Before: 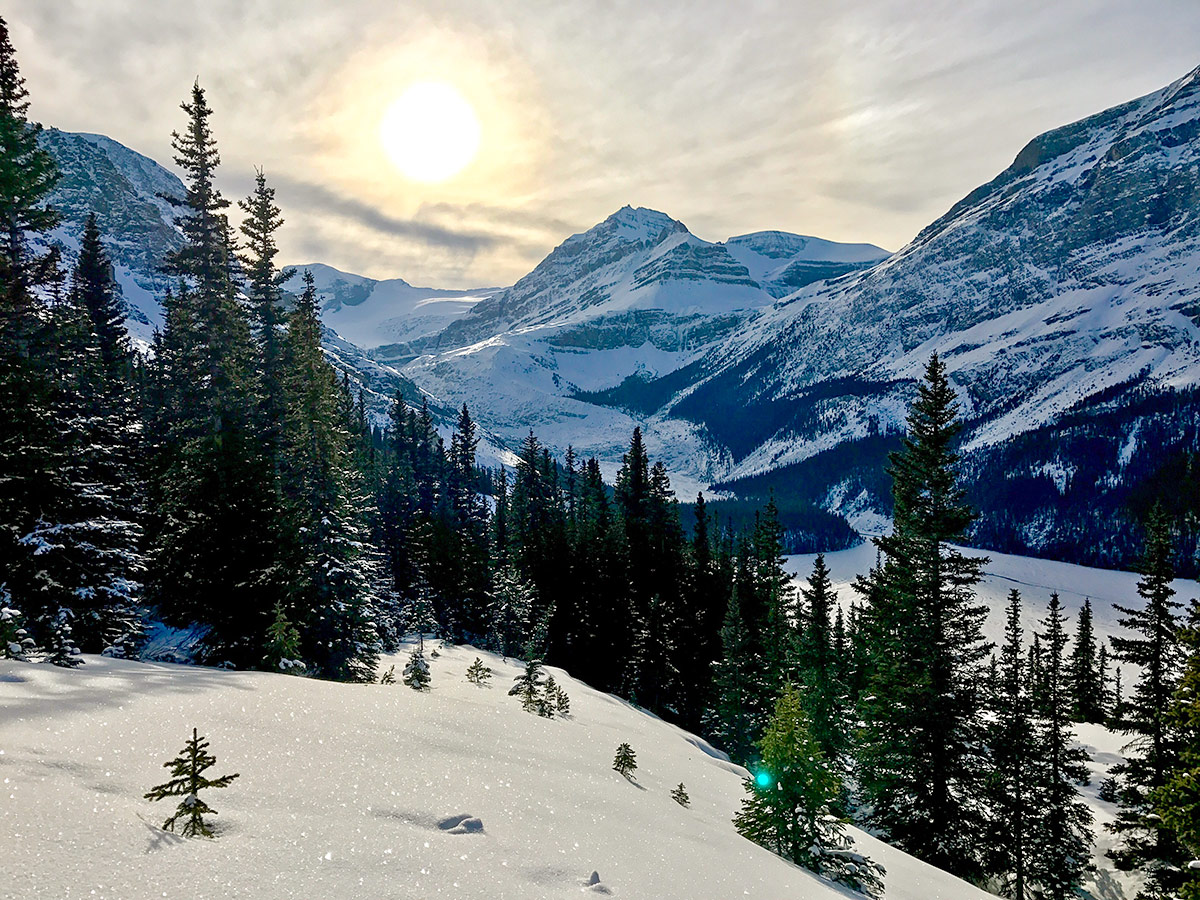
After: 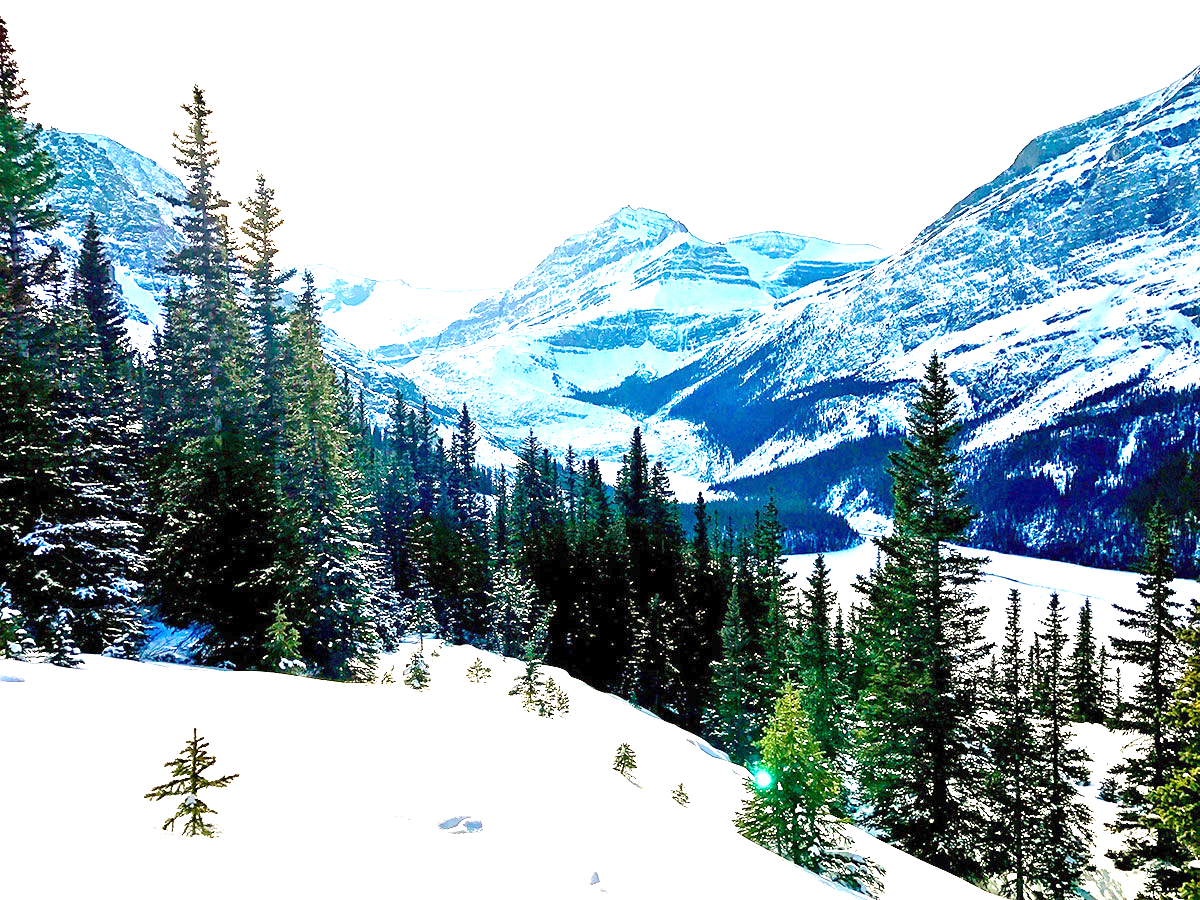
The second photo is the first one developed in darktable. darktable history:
velvia: strength 24.81%
exposure: exposure 2.215 EV, compensate exposure bias true, compensate highlight preservation false
